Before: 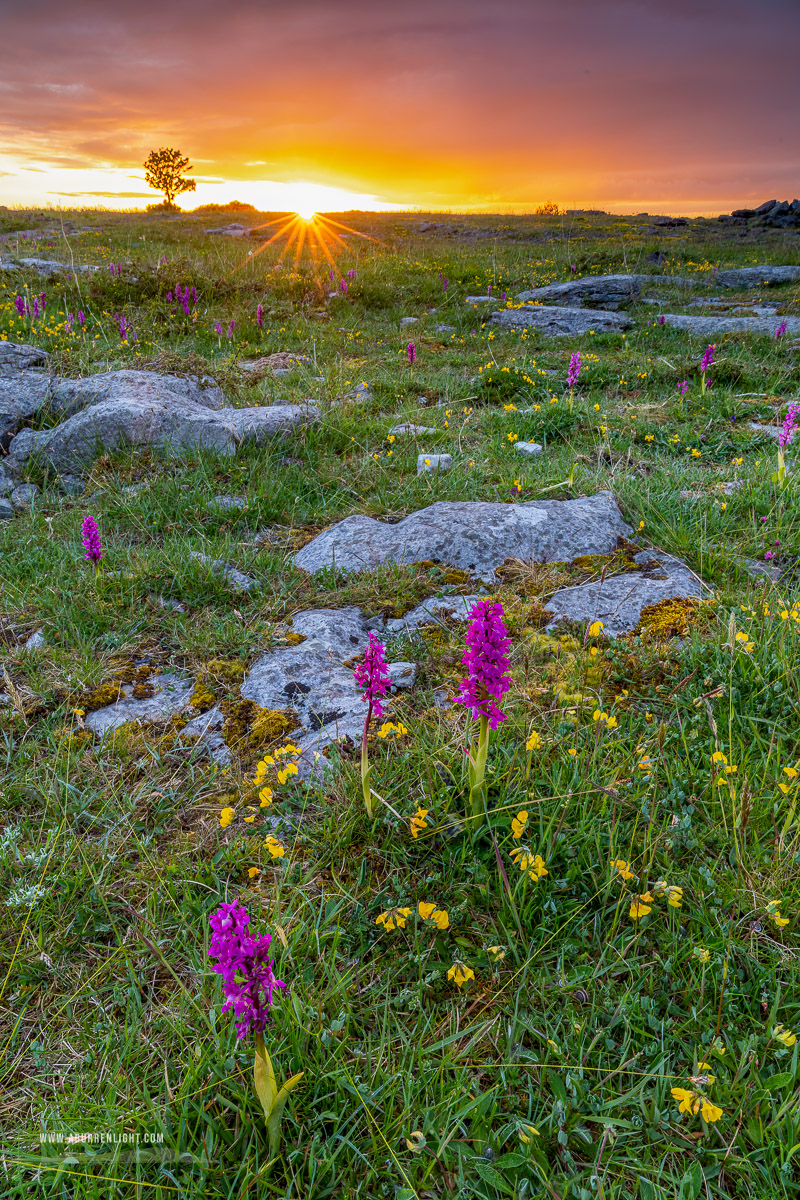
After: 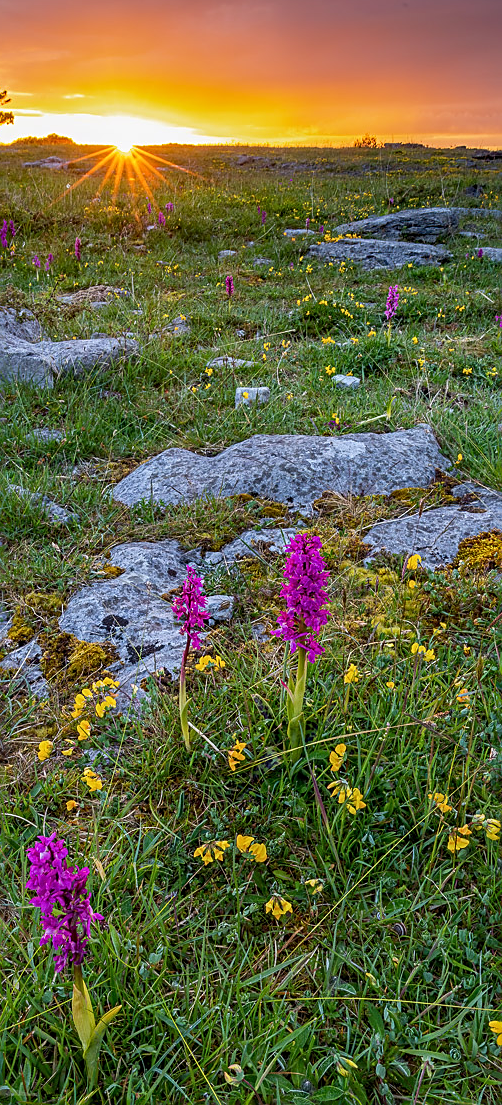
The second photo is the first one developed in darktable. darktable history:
crop and rotate: left 22.79%, top 5.619%, right 14.412%, bottom 2.279%
sharpen: amount 0.492
